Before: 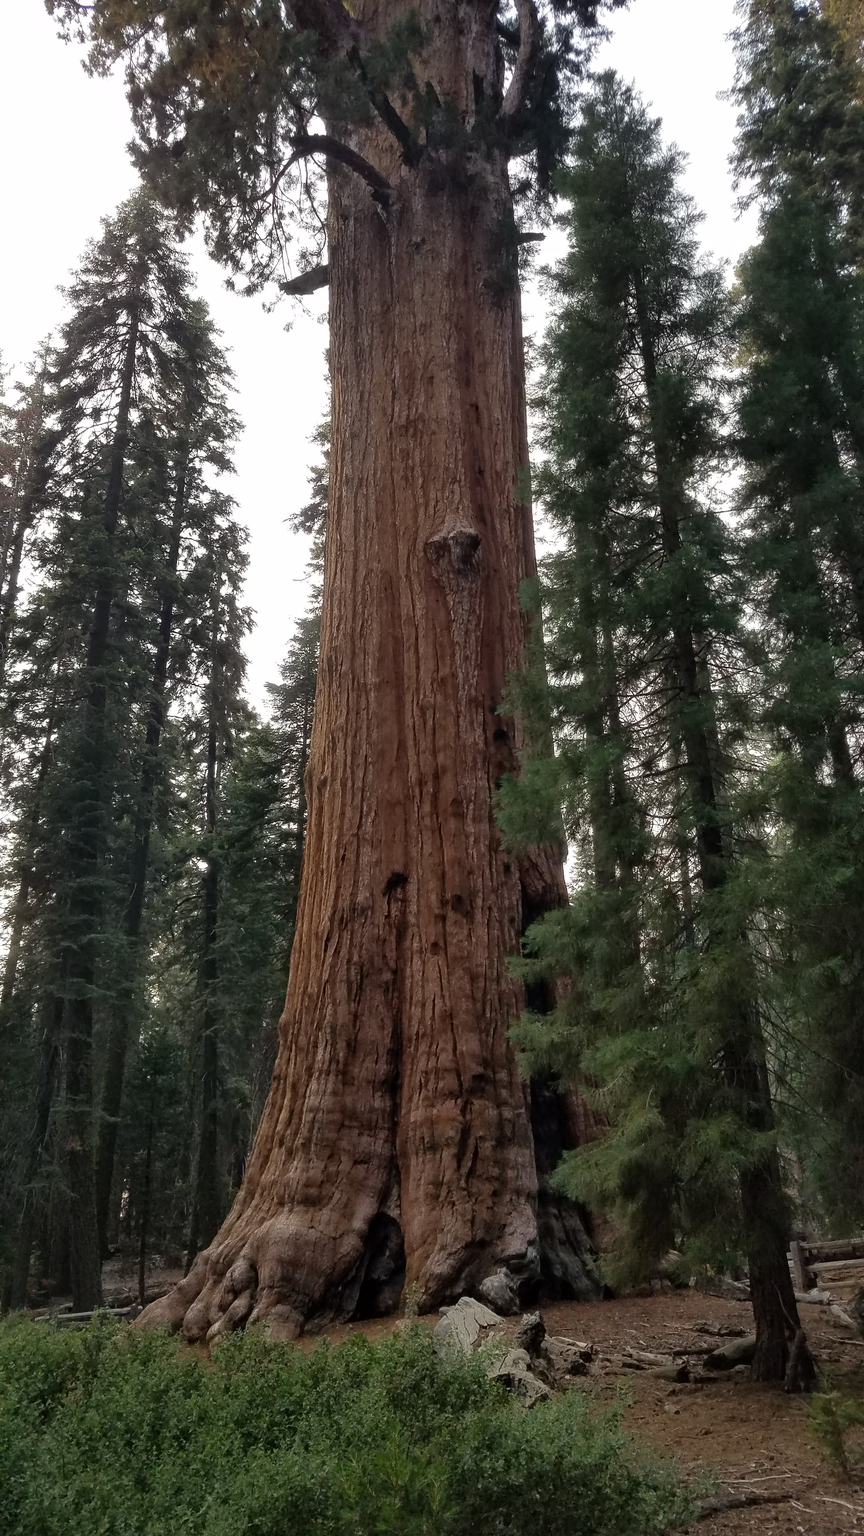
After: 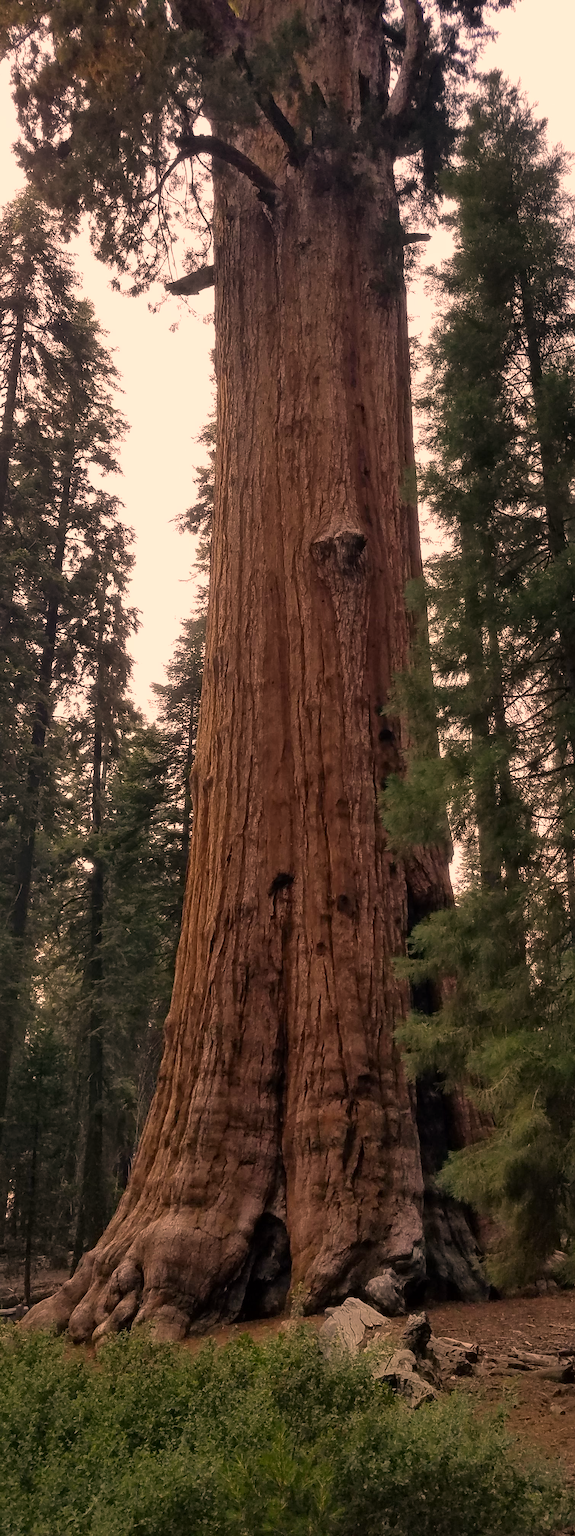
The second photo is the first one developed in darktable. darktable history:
crop and rotate: left 13.342%, right 19.991%
color correction: highlights a* 21.88, highlights b* 22.25
